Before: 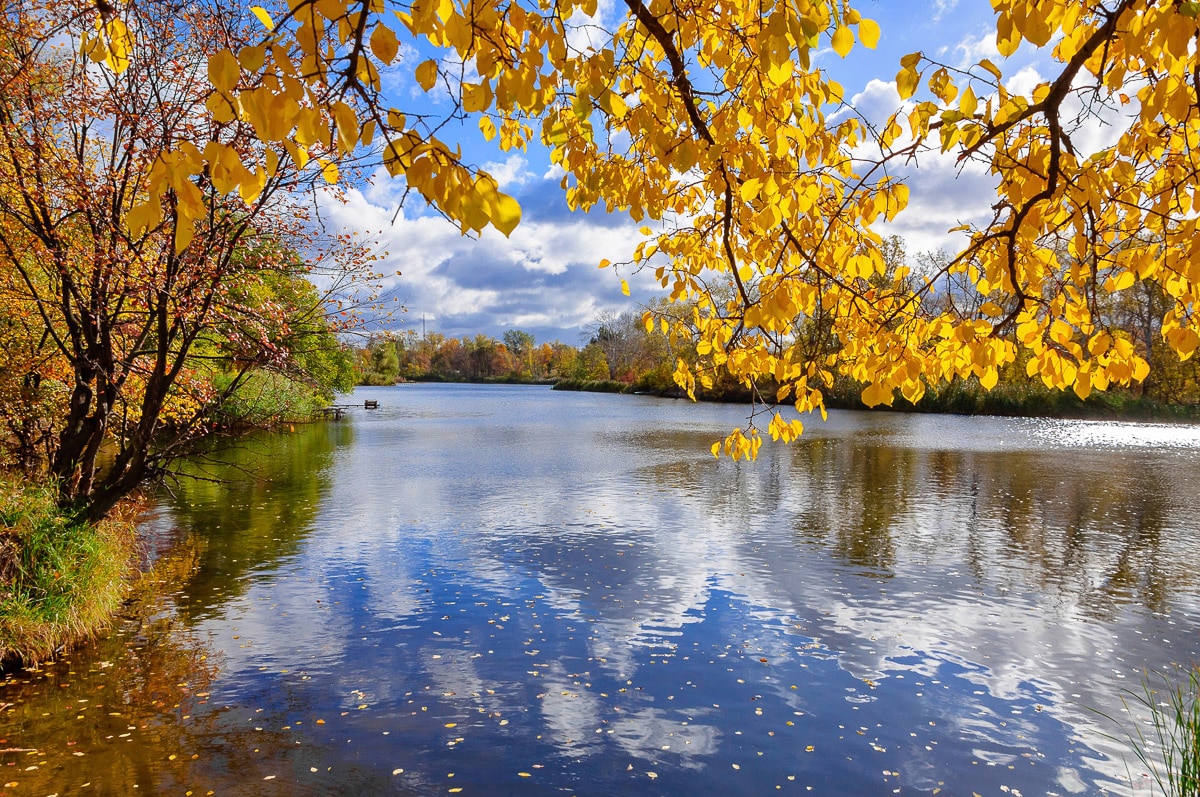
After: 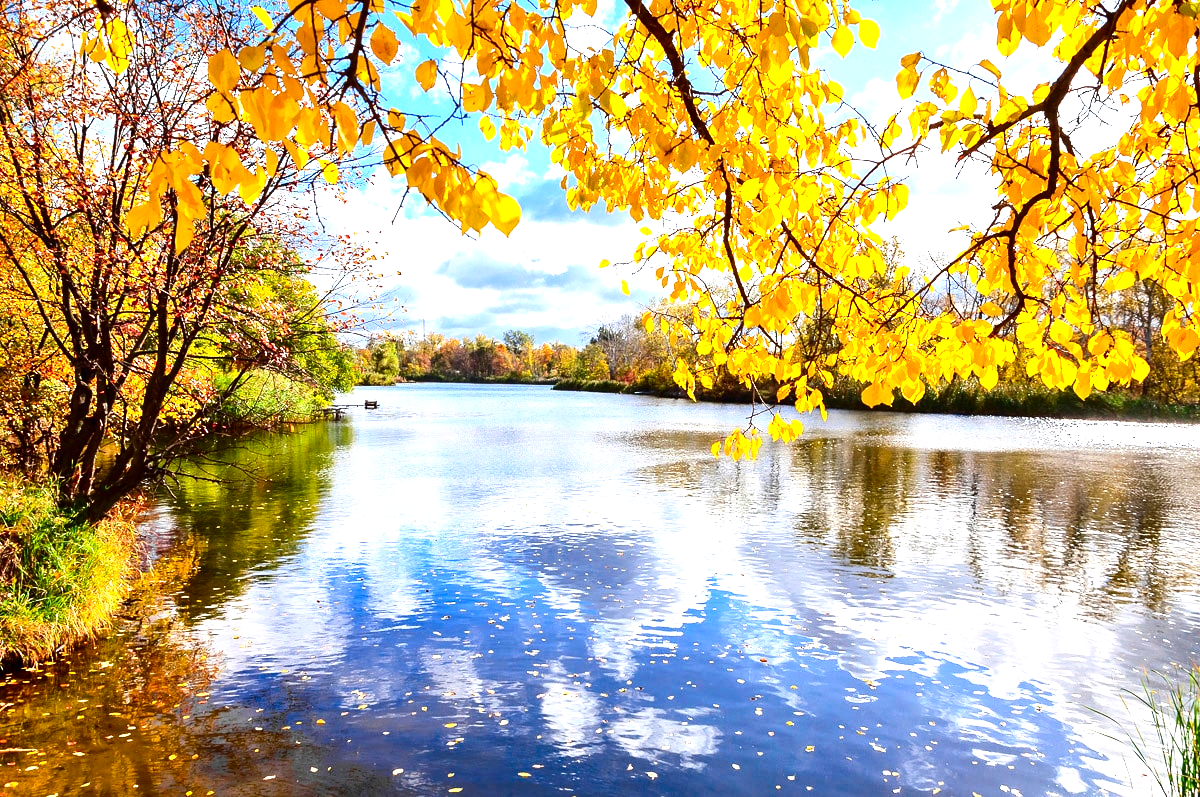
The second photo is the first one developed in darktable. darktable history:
exposure: black level correction 0, exposure 1.35 EV, compensate exposure bias true, compensate highlight preservation false
contrast brightness saturation: contrast 0.2, brightness -0.11, saturation 0.1
